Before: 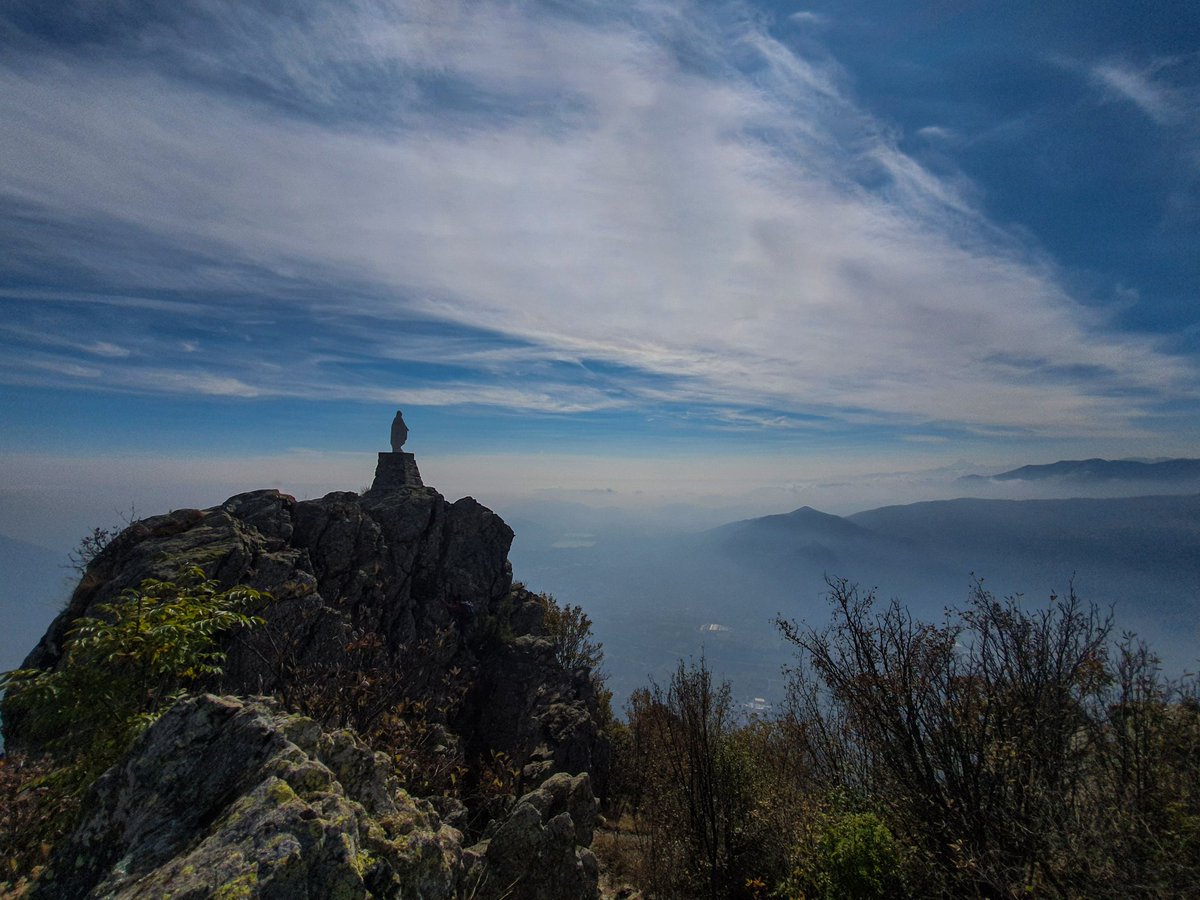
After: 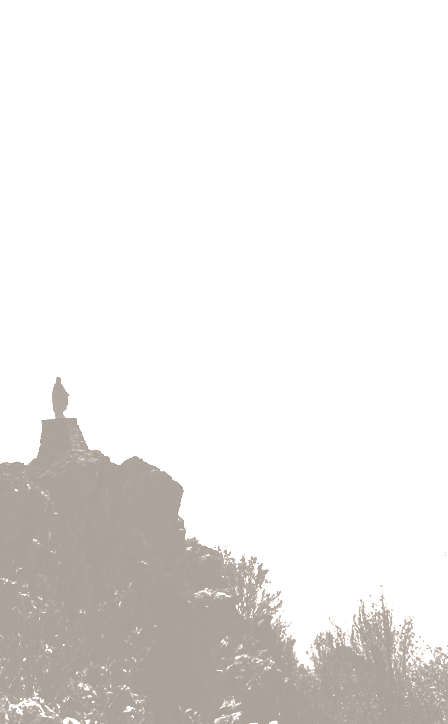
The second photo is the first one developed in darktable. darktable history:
crop and rotate: left 29.476%, top 10.214%, right 35.32%, bottom 17.333%
tone curve: curves: ch0 [(0, 0) (0.003, 0.345) (0.011, 0.345) (0.025, 0.345) (0.044, 0.349) (0.069, 0.353) (0.1, 0.356) (0.136, 0.359) (0.177, 0.366) (0.224, 0.378) (0.277, 0.398) (0.335, 0.429) (0.399, 0.476) (0.468, 0.545) (0.543, 0.624) (0.623, 0.721) (0.709, 0.811) (0.801, 0.876) (0.898, 0.913) (1, 1)], preserve colors none
colorize: hue 34.49°, saturation 35.33%, source mix 100%, lightness 55%, version 1
contrast brightness saturation: contrast 0.83, brightness 0.59, saturation 0.59
exposure: black level correction 0, exposure 0.7 EV, compensate exposure bias true, compensate highlight preservation false
white balance: red 1.066, blue 1.119
rotate and perspective: rotation -4.98°, automatic cropping off
